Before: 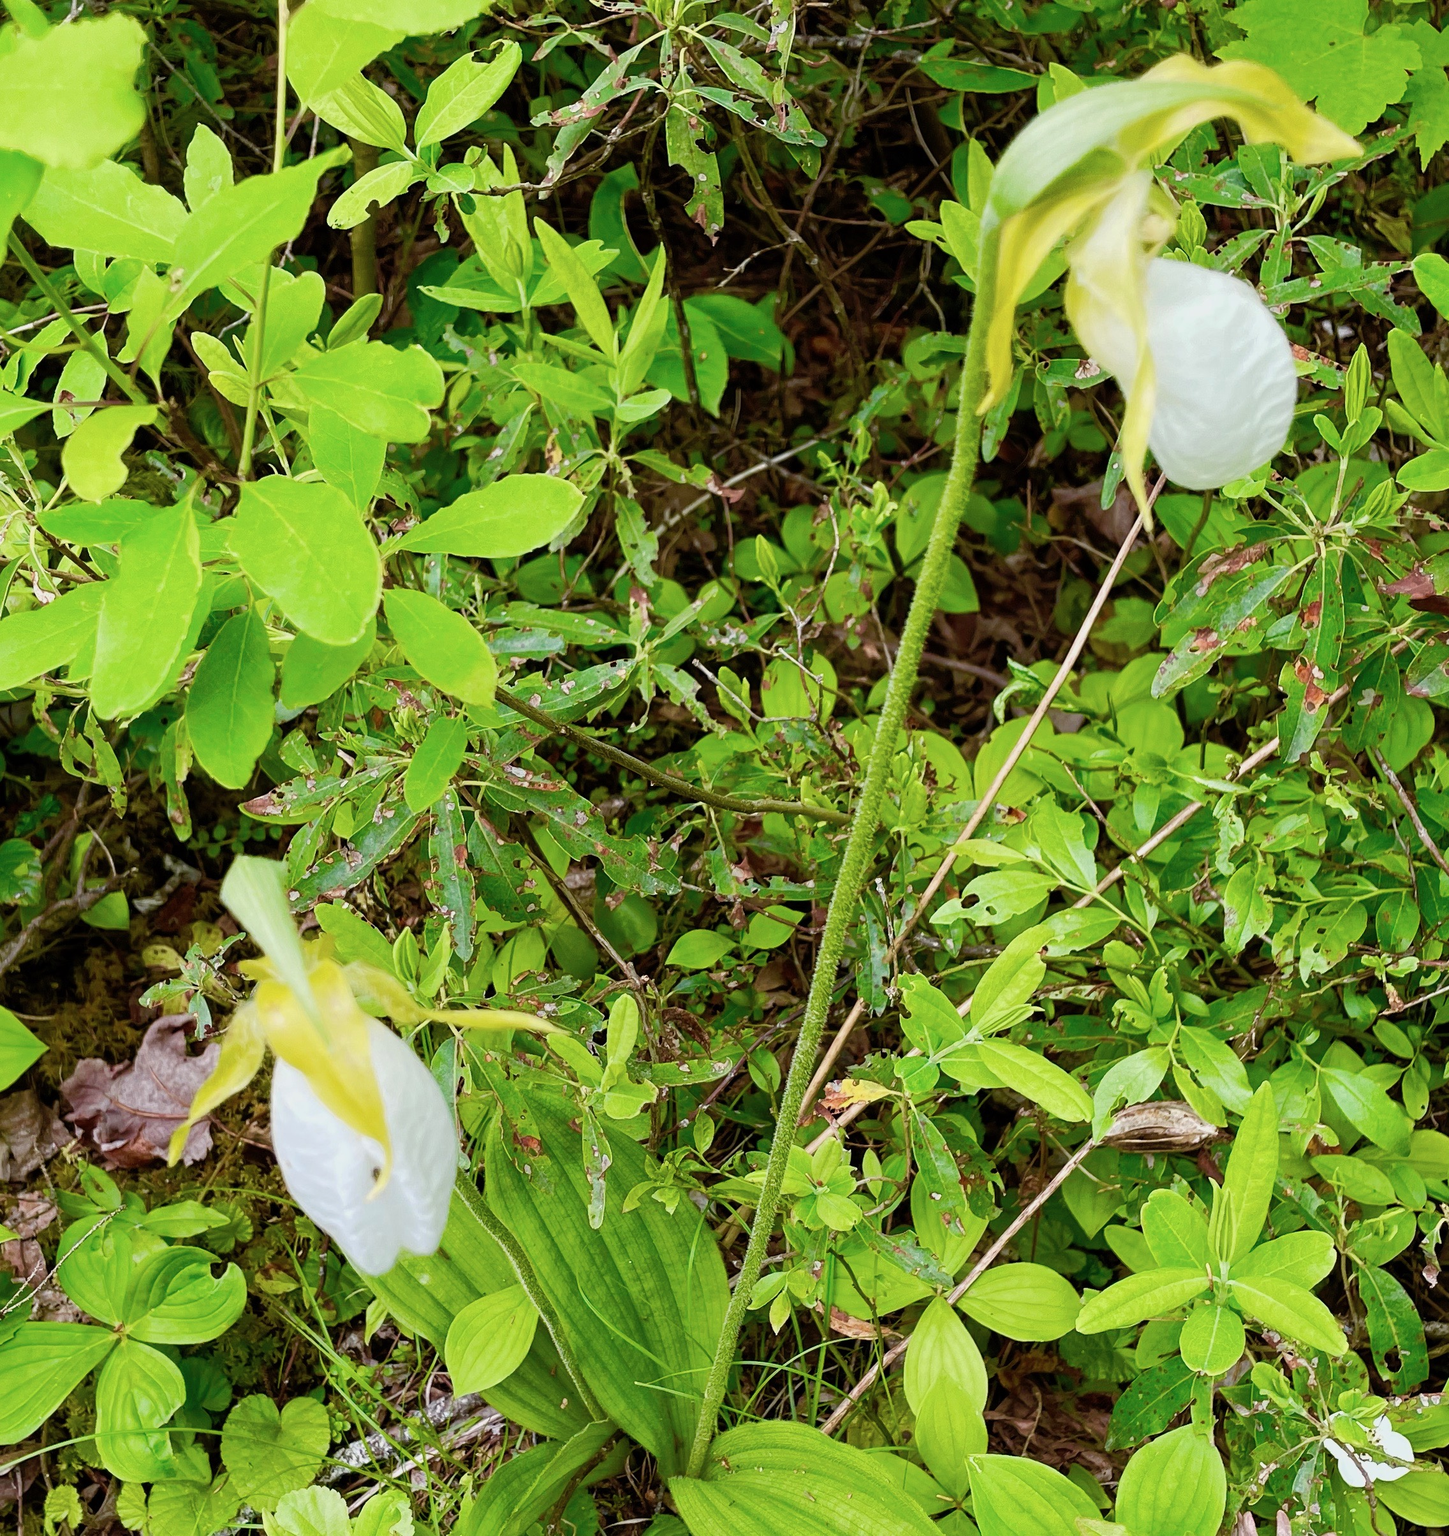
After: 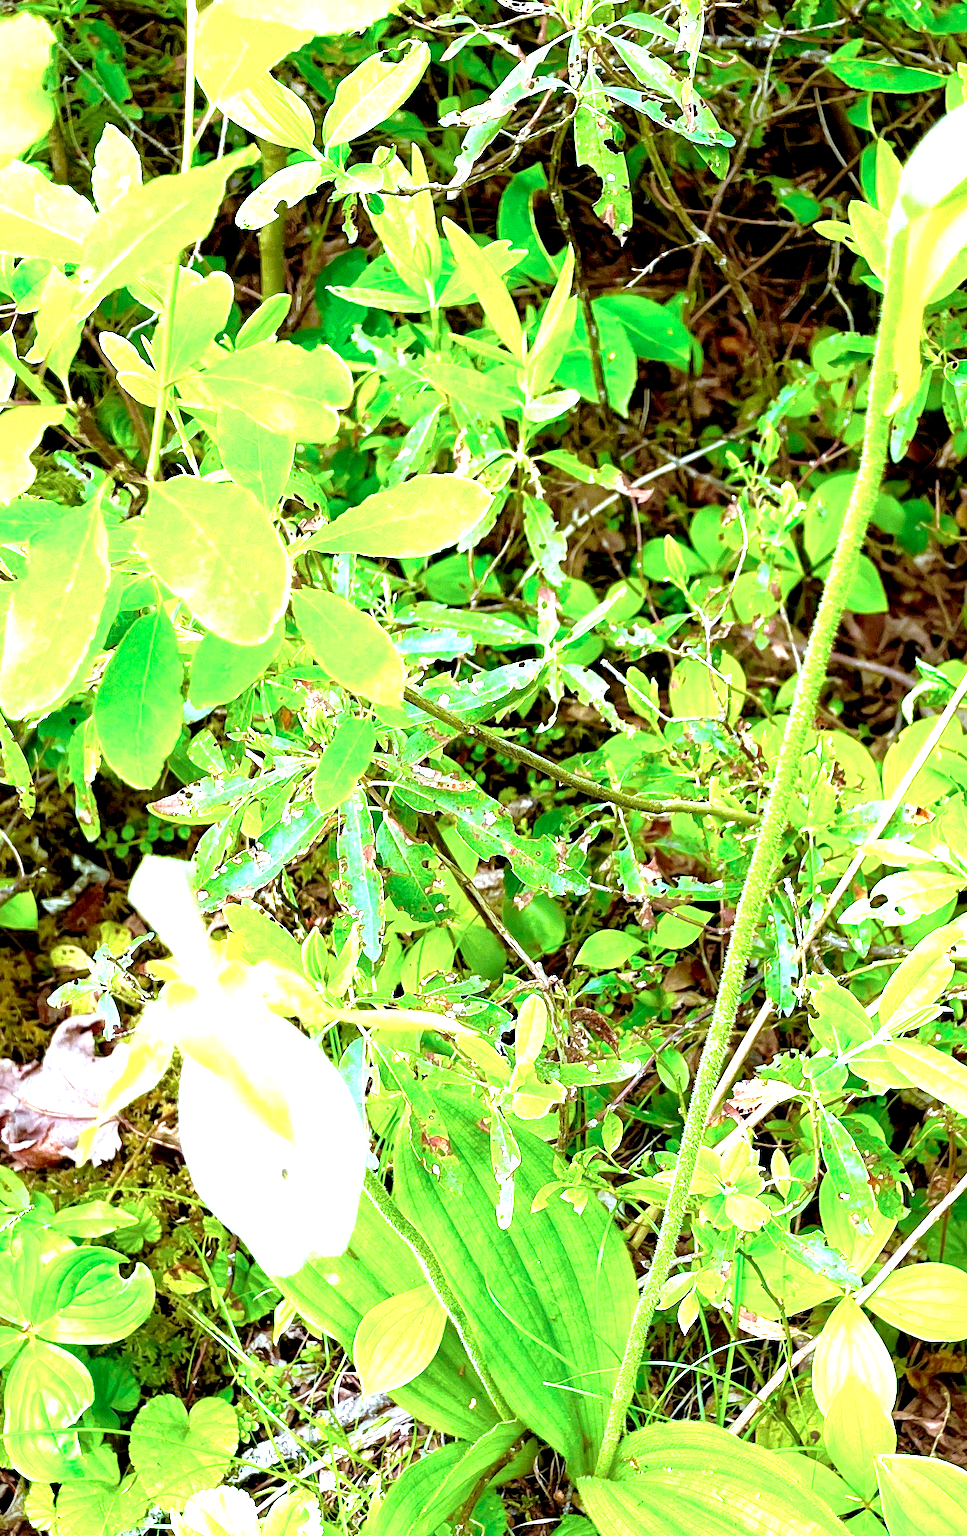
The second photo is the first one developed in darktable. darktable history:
crop and rotate: left 6.371%, right 26.827%
color correction: highlights a* -11.67, highlights b* -15.14
exposure: exposure 1.997 EV, compensate highlight preservation false
